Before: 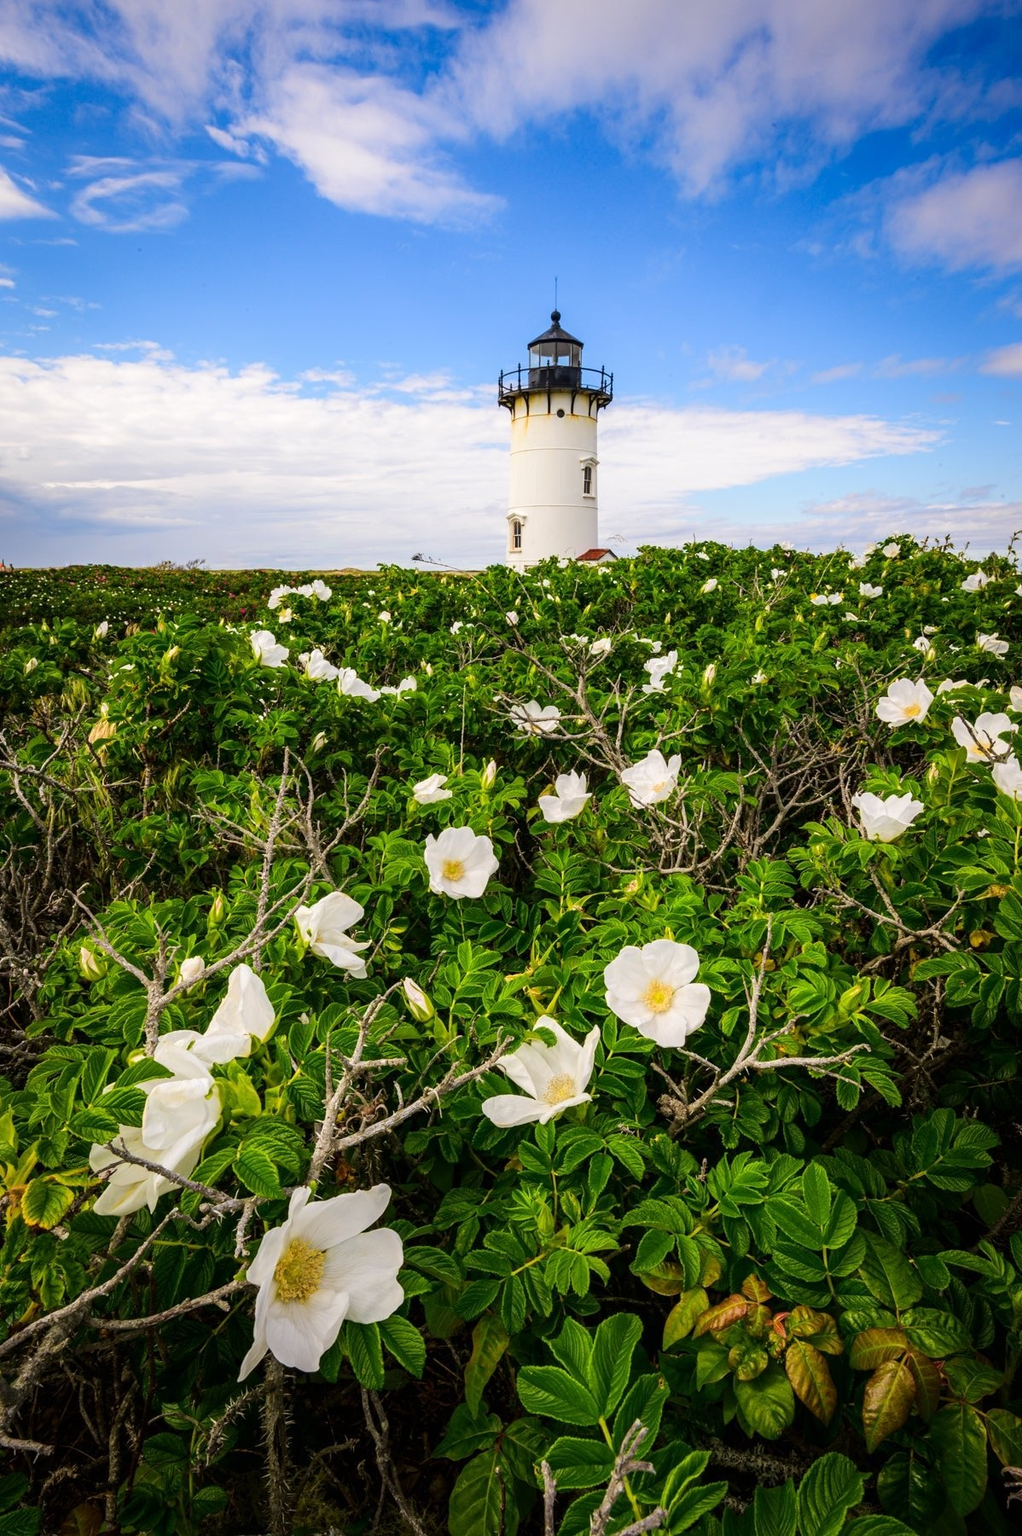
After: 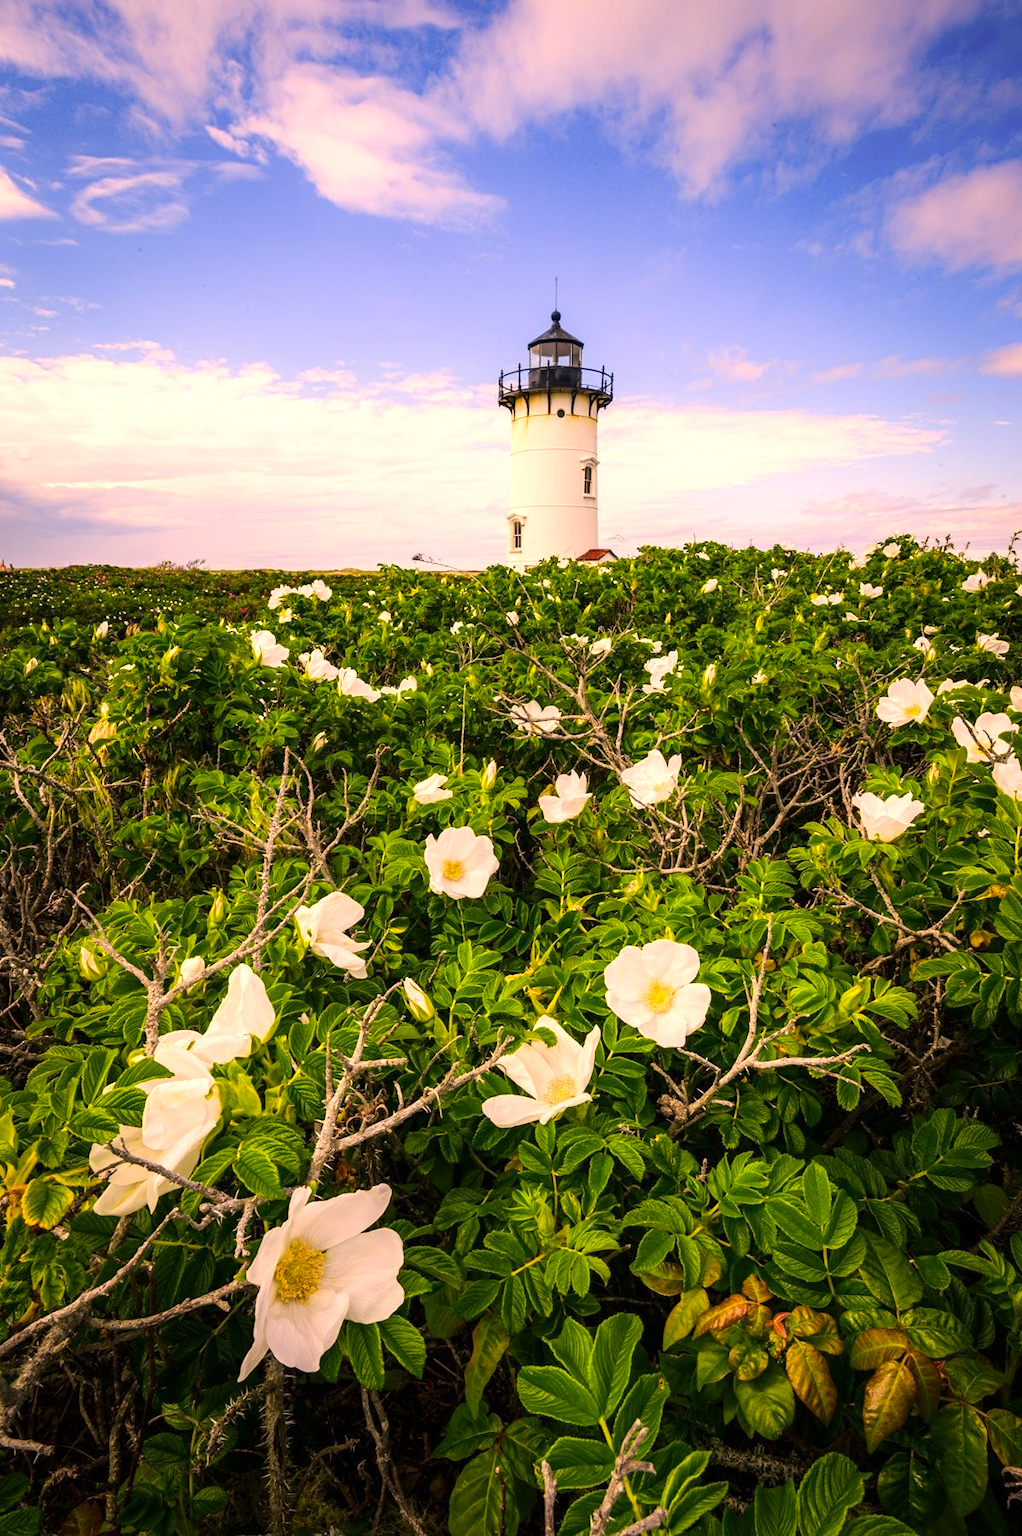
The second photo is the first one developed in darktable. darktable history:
color correction: highlights a* 17.79, highlights b* 18.83
exposure: exposure 0.359 EV, compensate highlight preservation false
